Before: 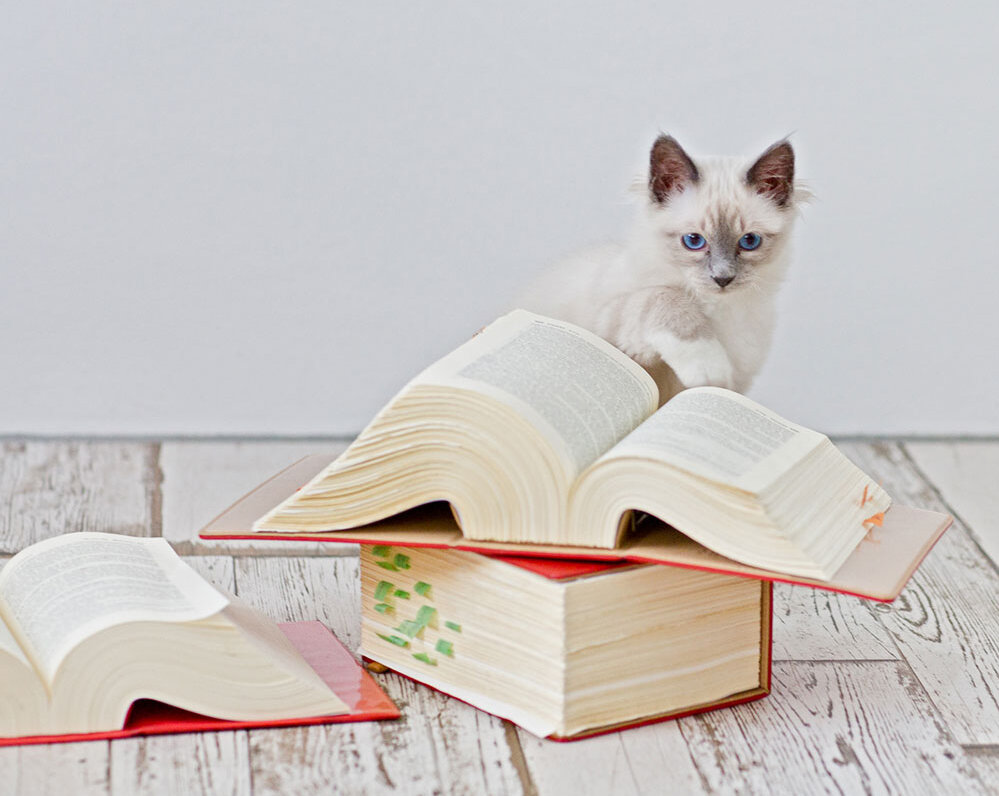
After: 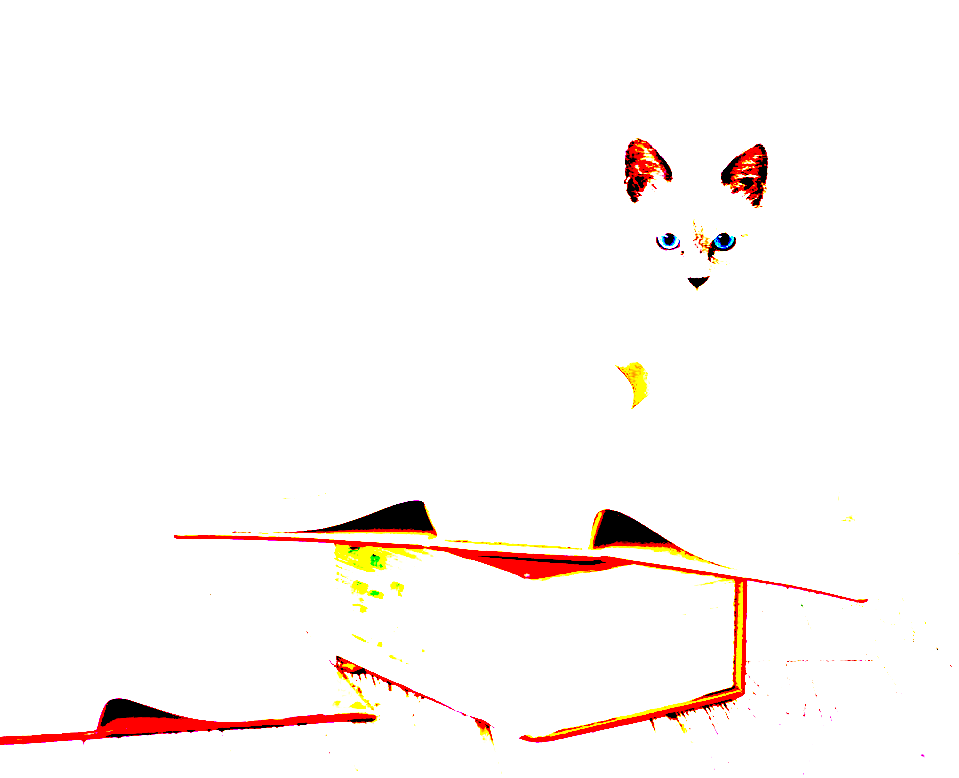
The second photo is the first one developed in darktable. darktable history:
crop and rotate: left 2.751%, right 1.243%, bottom 2.149%
exposure: black level correction 0.098, exposure 2.976 EV, compensate exposure bias true, compensate highlight preservation false
